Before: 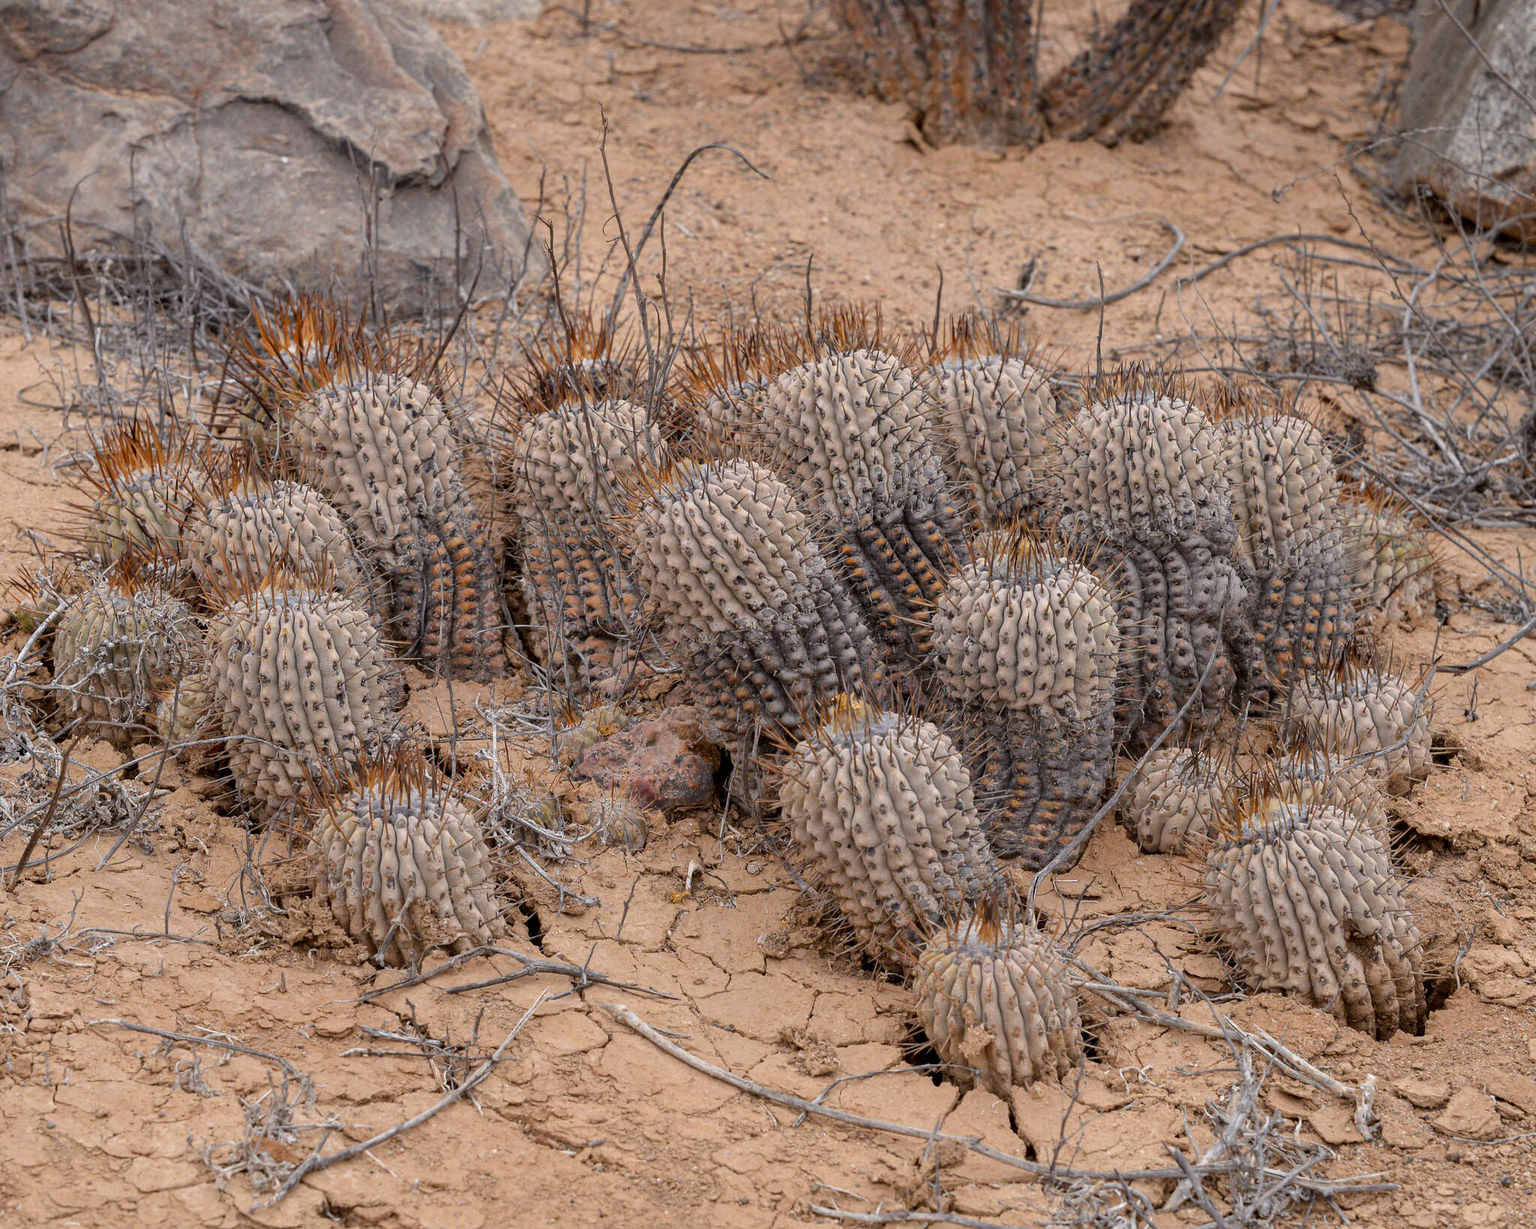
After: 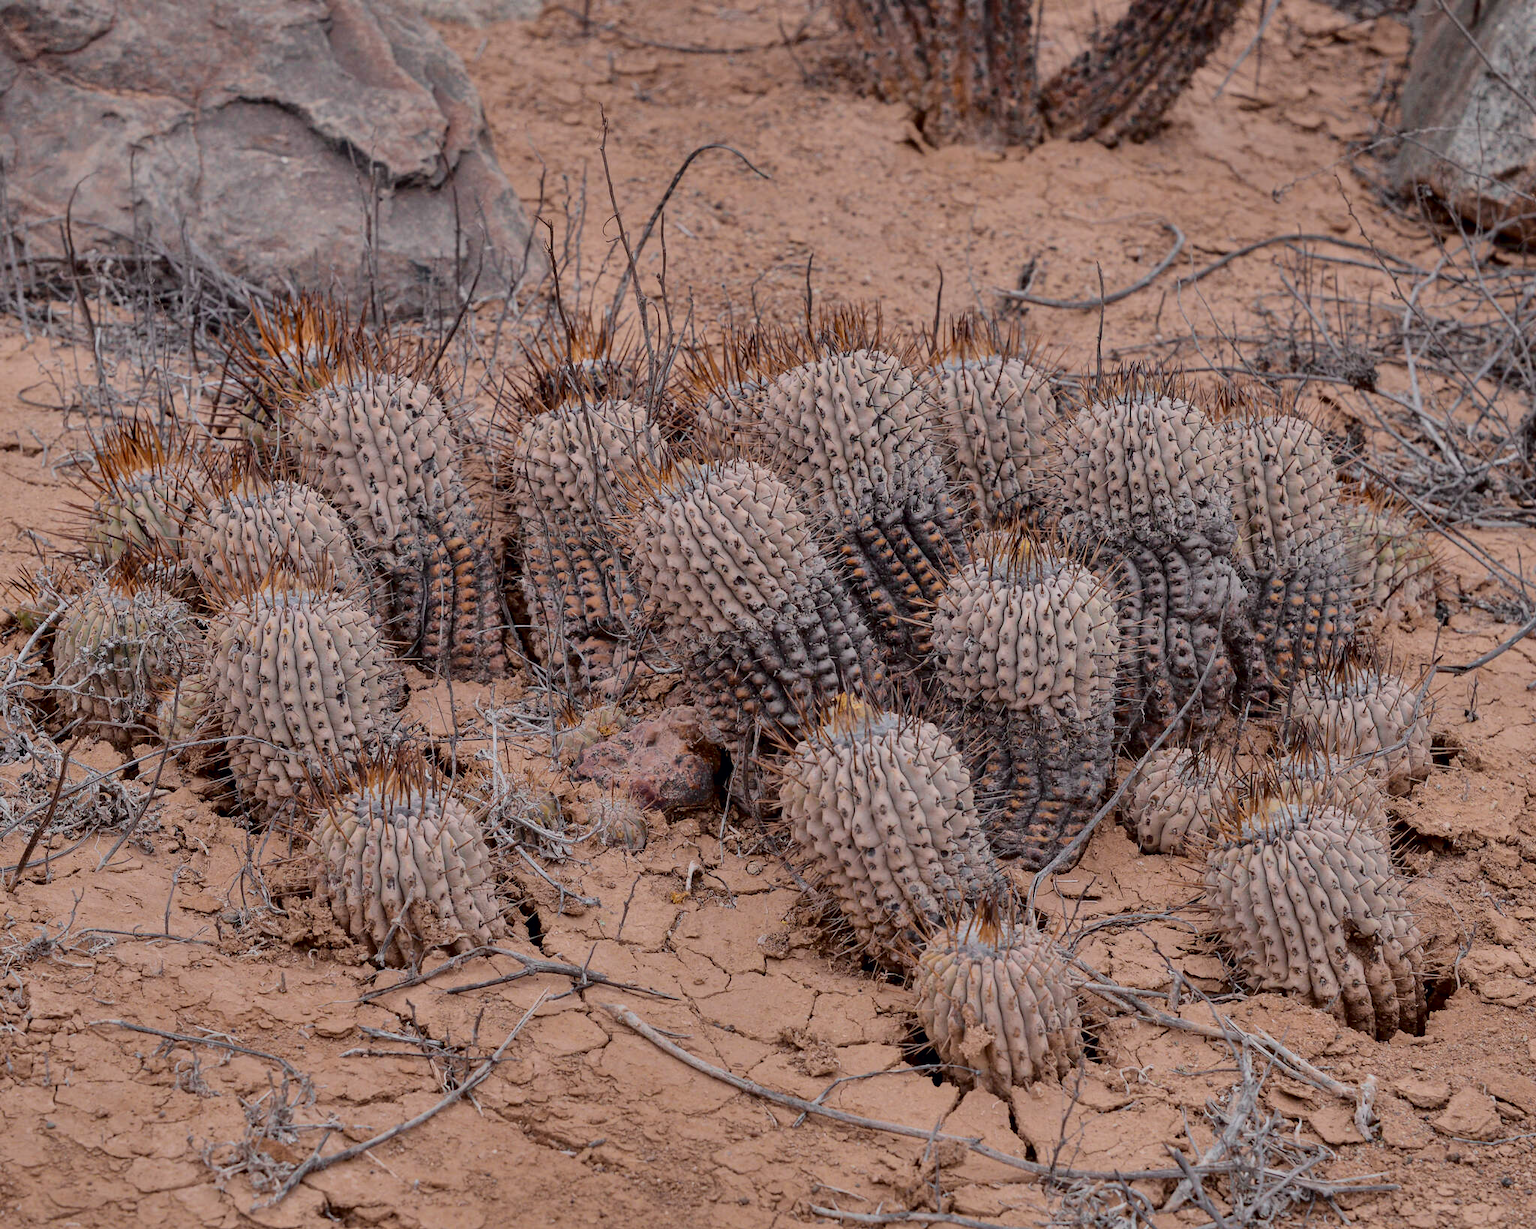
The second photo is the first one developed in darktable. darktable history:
tone equalizer: -8 EV -0.555 EV, mask exposure compensation -0.491 EV
tone curve: curves: ch0 [(0, 0) (0.049, 0.01) (0.154, 0.081) (0.491, 0.519) (0.748, 0.765) (1, 0.919)]; ch1 [(0, 0) (0.172, 0.123) (0.317, 0.272) (0.391, 0.424) (0.499, 0.497) (0.531, 0.541) (0.615, 0.608) (0.741, 0.783) (1, 1)]; ch2 [(0, 0) (0.411, 0.424) (0.483, 0.478) (0.546, 0.532) (0.652, 0.633) (1, 1)], color space Lab, independent channels, preserve colors none
shadows and highlights: shadows 79.83, white point adjustment -9.21, highlights -61.3, soften with gaussian
